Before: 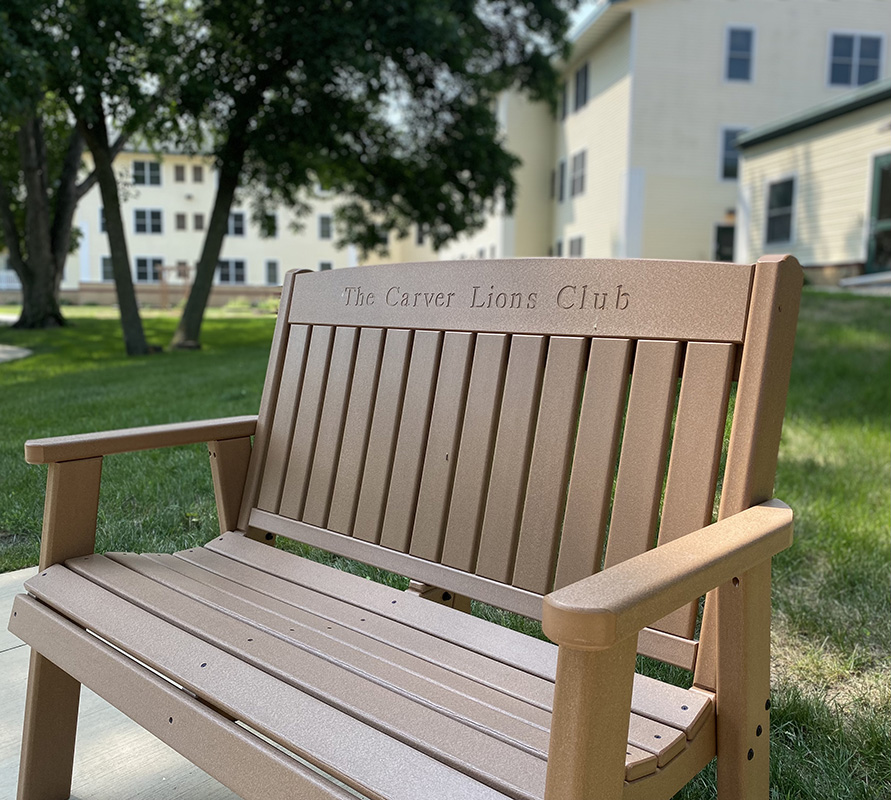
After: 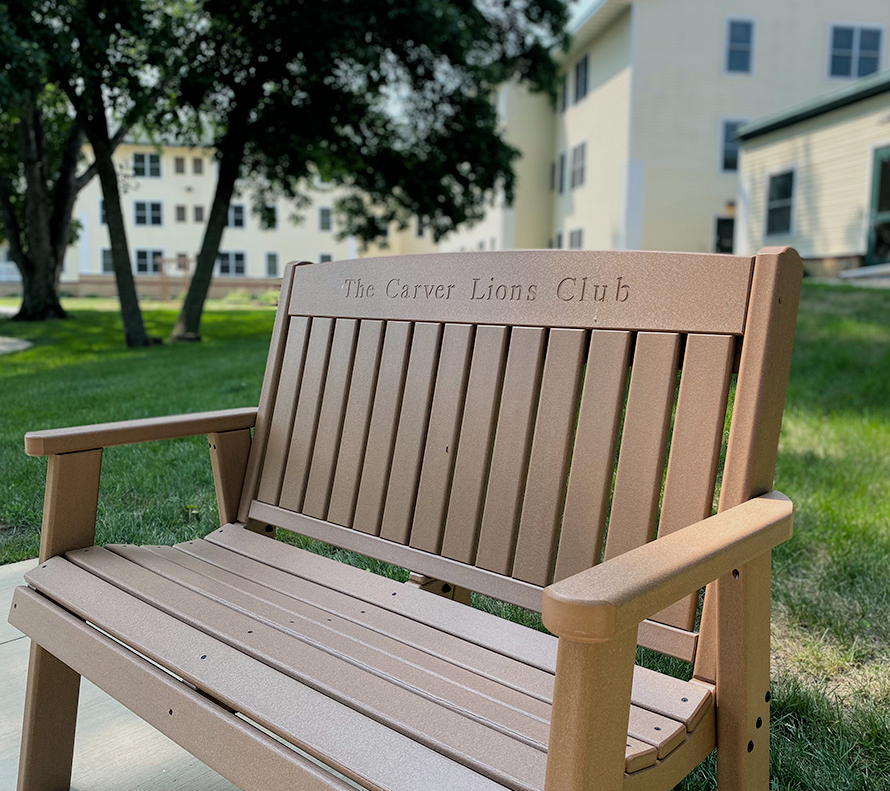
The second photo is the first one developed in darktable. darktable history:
crop: top 1.049%, right 0.001%
color balance: mode lift, gamma, gain (sRGB), lift [1, 1, 1.022, 1.026]
filmic rgb: black relative exposure -5.83 EV, white relative exposure 3.4 EV, hardness 3.68
